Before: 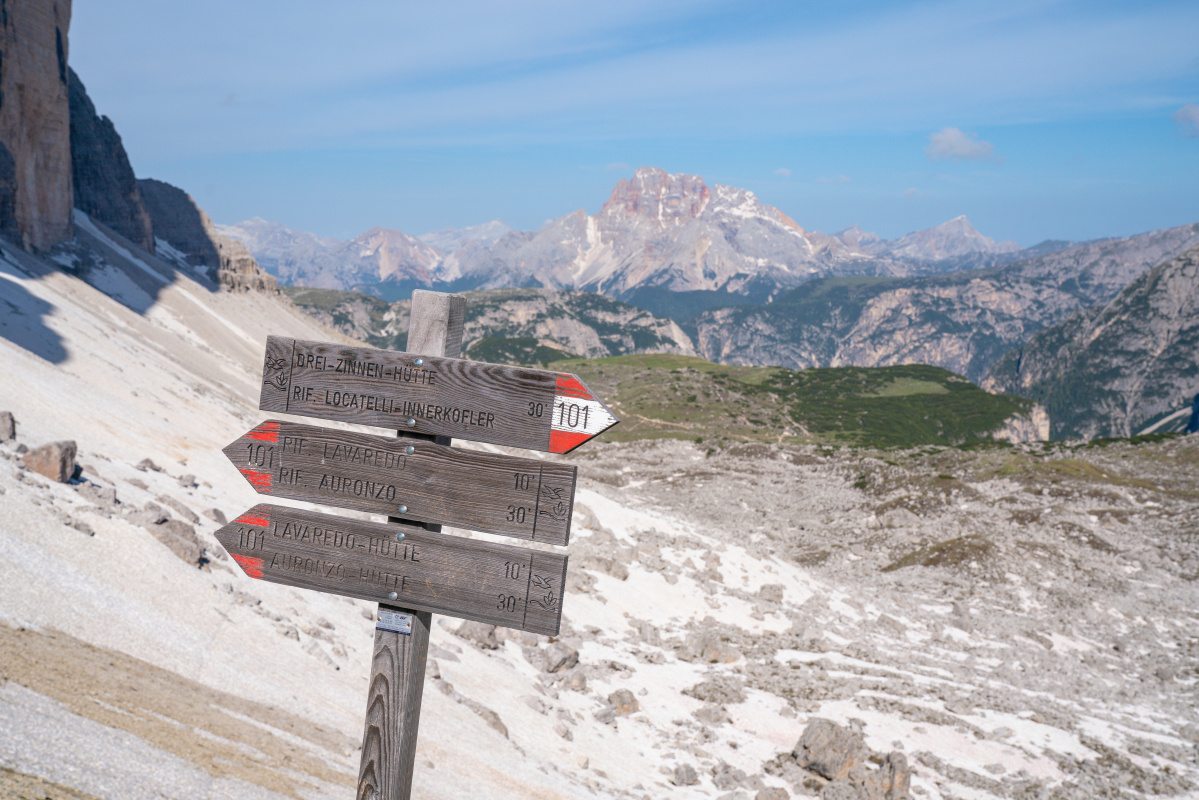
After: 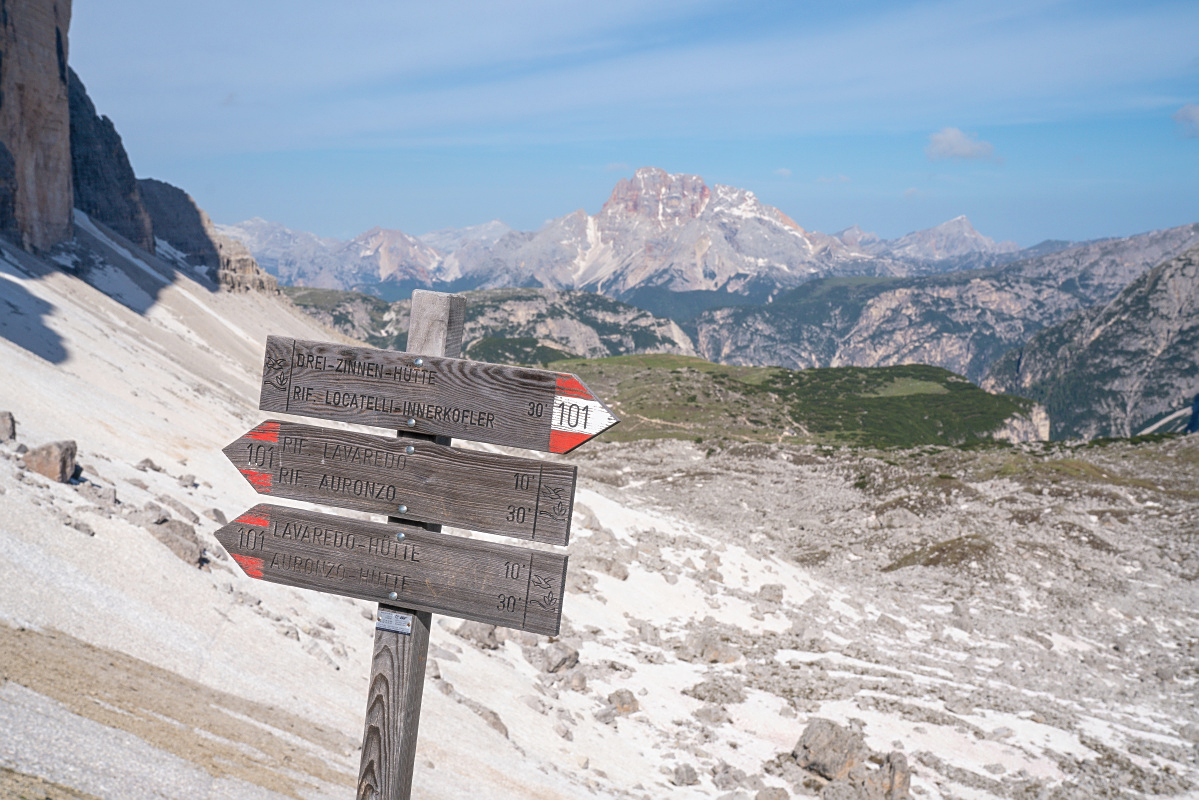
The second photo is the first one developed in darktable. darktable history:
soften: size 10%, saturation 50%, brightness 0.2 EV, mix 10%
white balance: emerald 1
sharpen: on, module defaults
